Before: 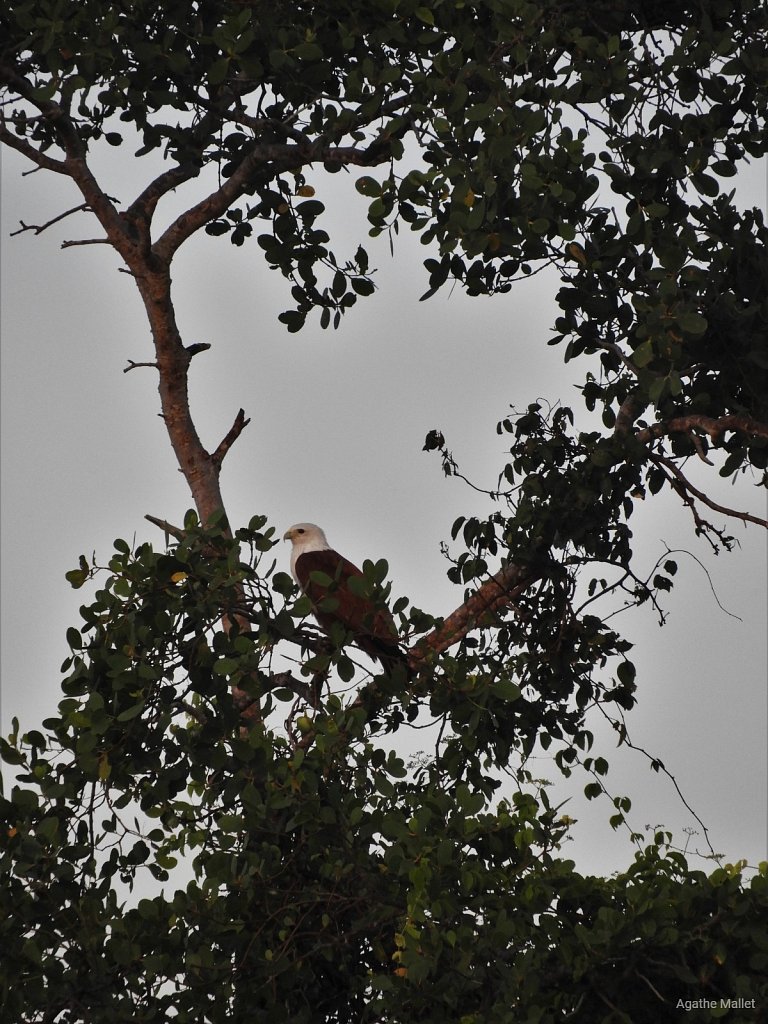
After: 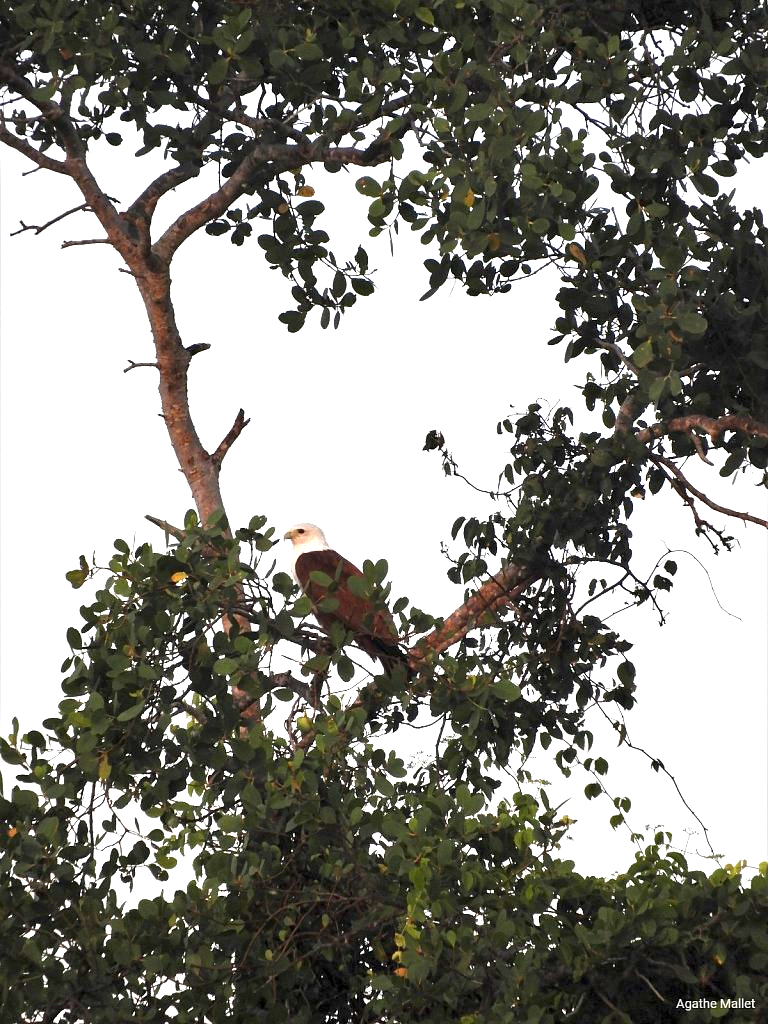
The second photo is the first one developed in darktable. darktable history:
exposure: black level correction 0.001, exposure 1.842 EV, compensate highlight preservation false
